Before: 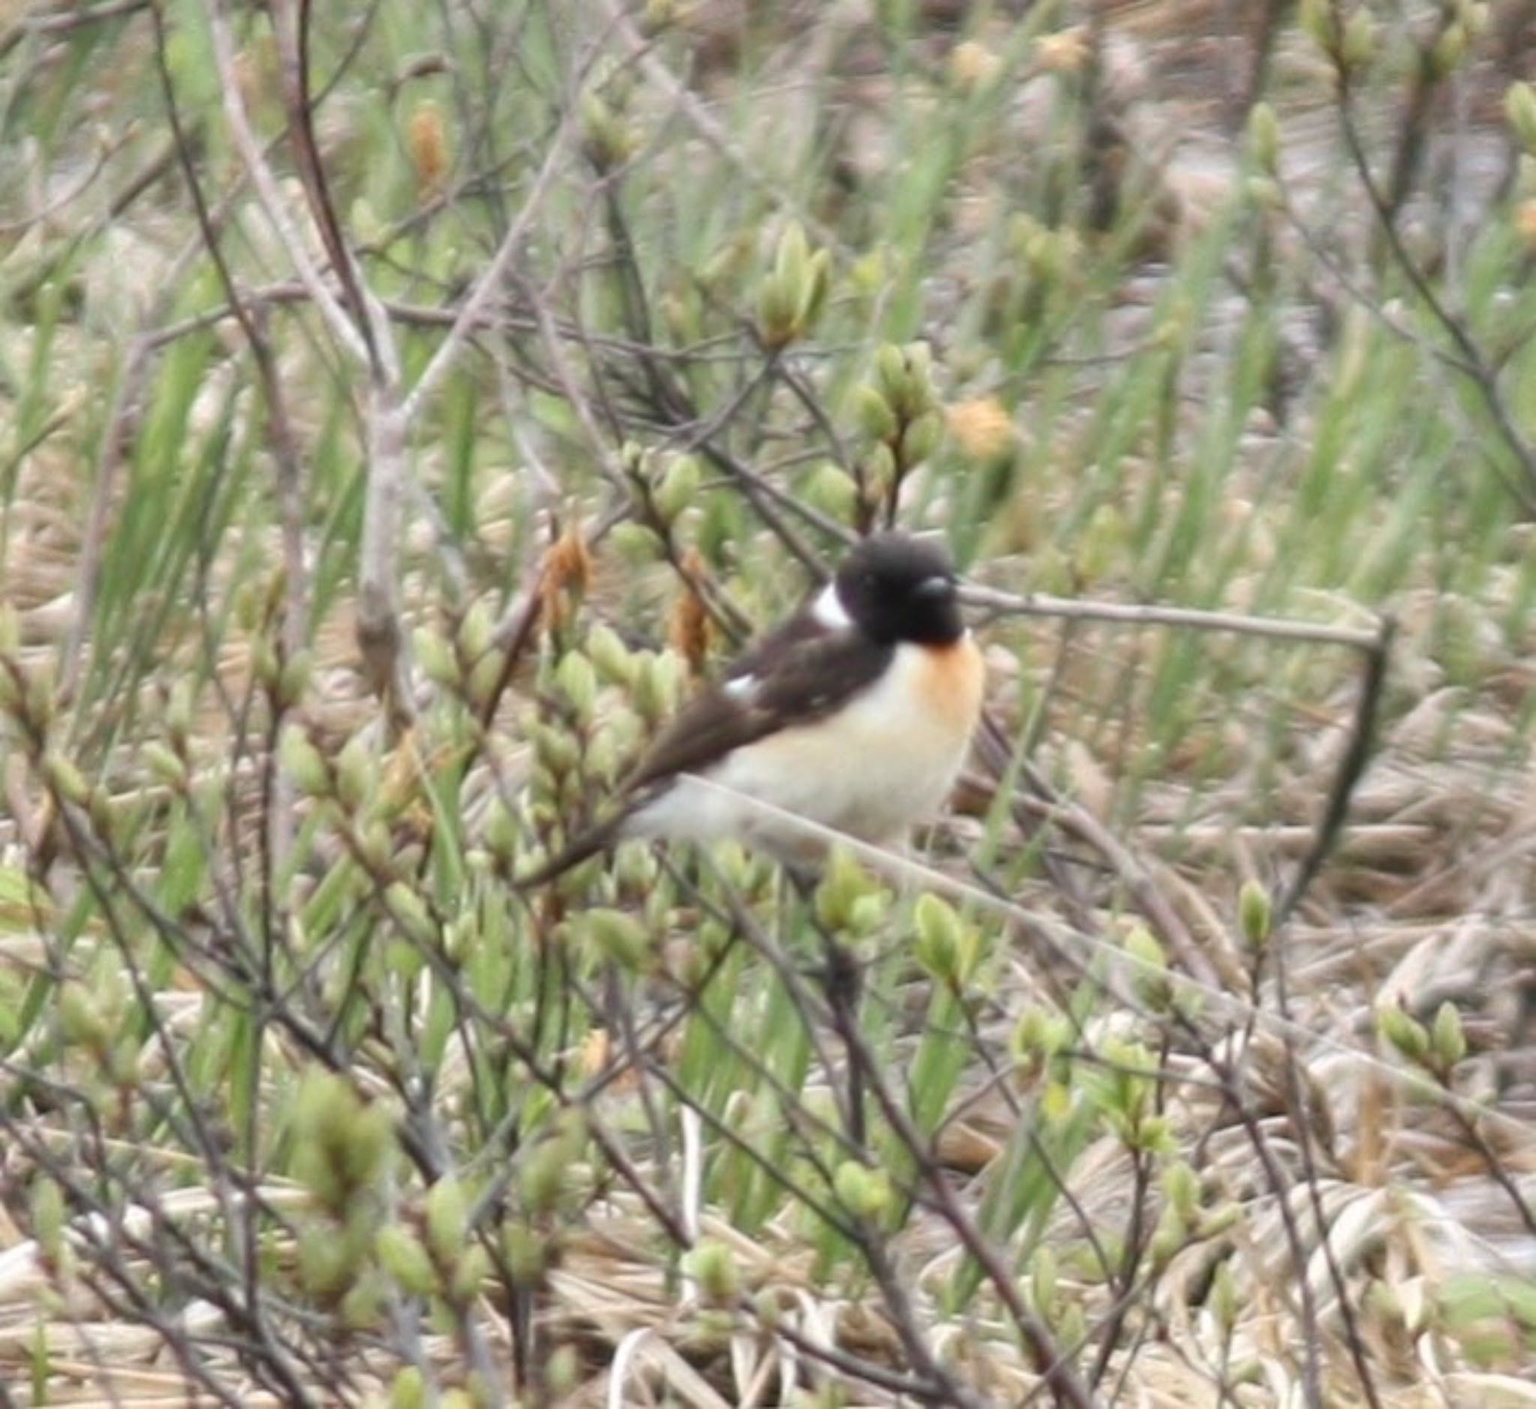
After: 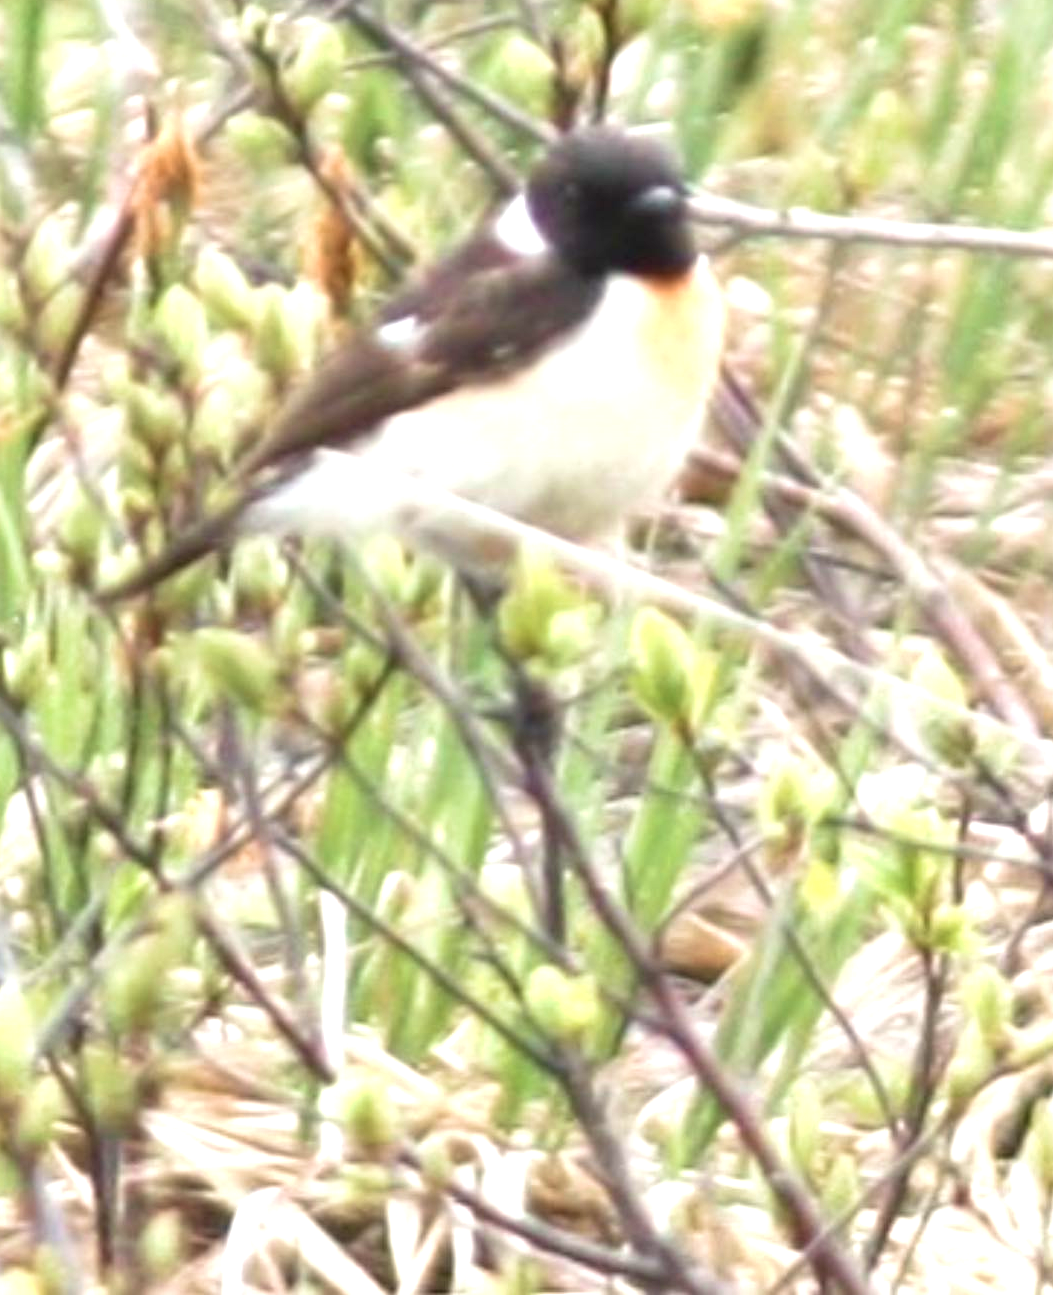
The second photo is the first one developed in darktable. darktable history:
velvia: on, module defaults
crop and rotate: left 28.759%, top 31.03%, right 19.817%
exposure: black level correction 0.001, exposure 0.964 EV, compensate exposure bias true, compensate highlight preservation false
